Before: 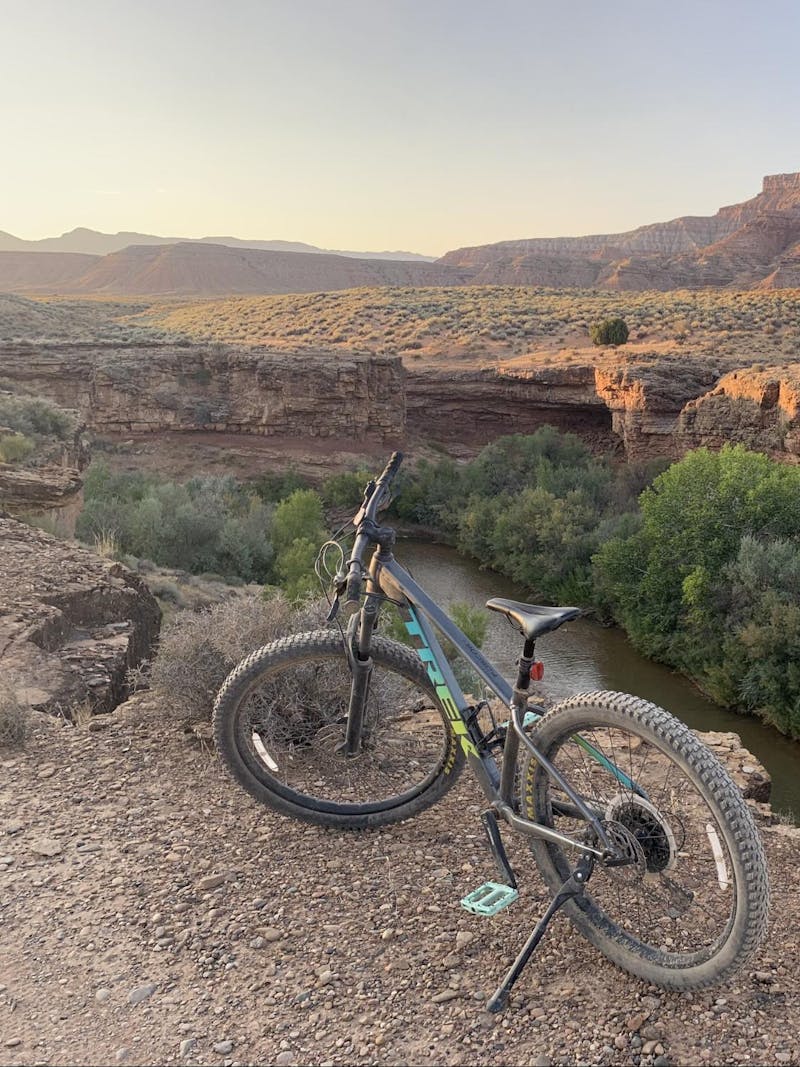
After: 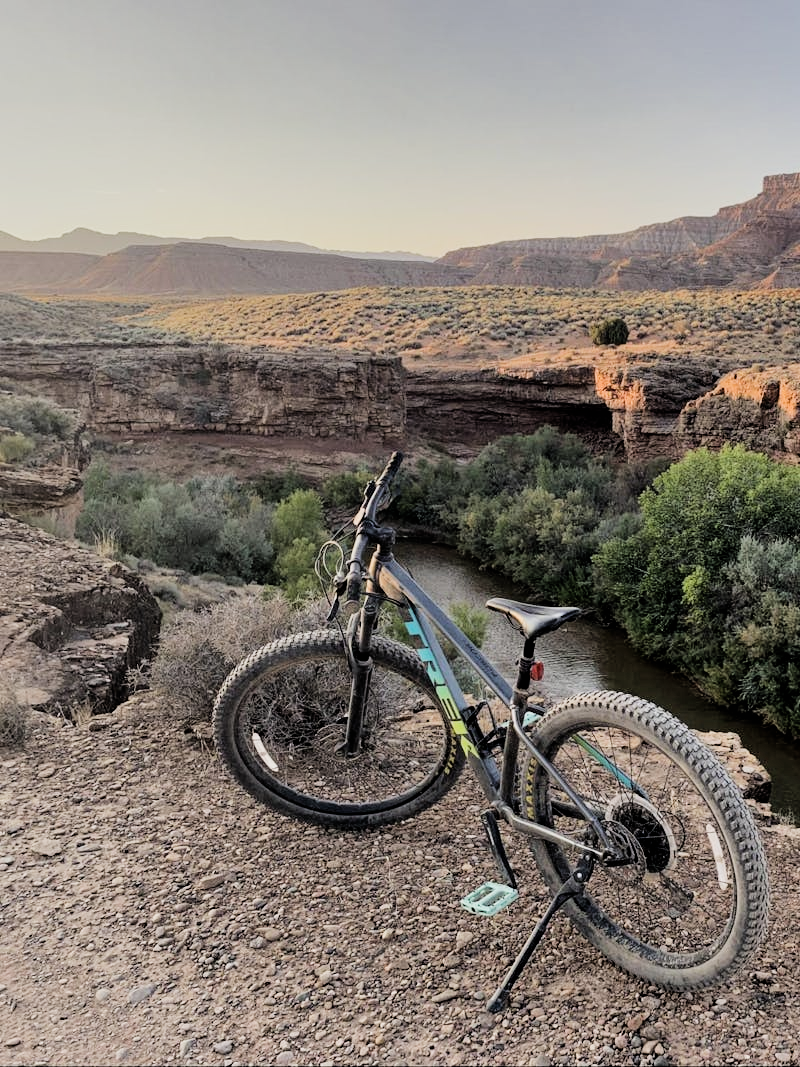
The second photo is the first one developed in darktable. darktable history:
filmic rgb: black relative exposure -5.1 EV, white relative exposure 3.97 EV, hardness 2.89, contrast 1.298, highlights saturation mix -28.97%
contrast equalizer: y [[0.6 ×6], [0.55 ×6], [0 ×6], [0 ×6], [0 ×6]], mix 0.291
shadows and highlights: highlights color adjustment 0.886%, low approximation 0.01, soften with gaussian
